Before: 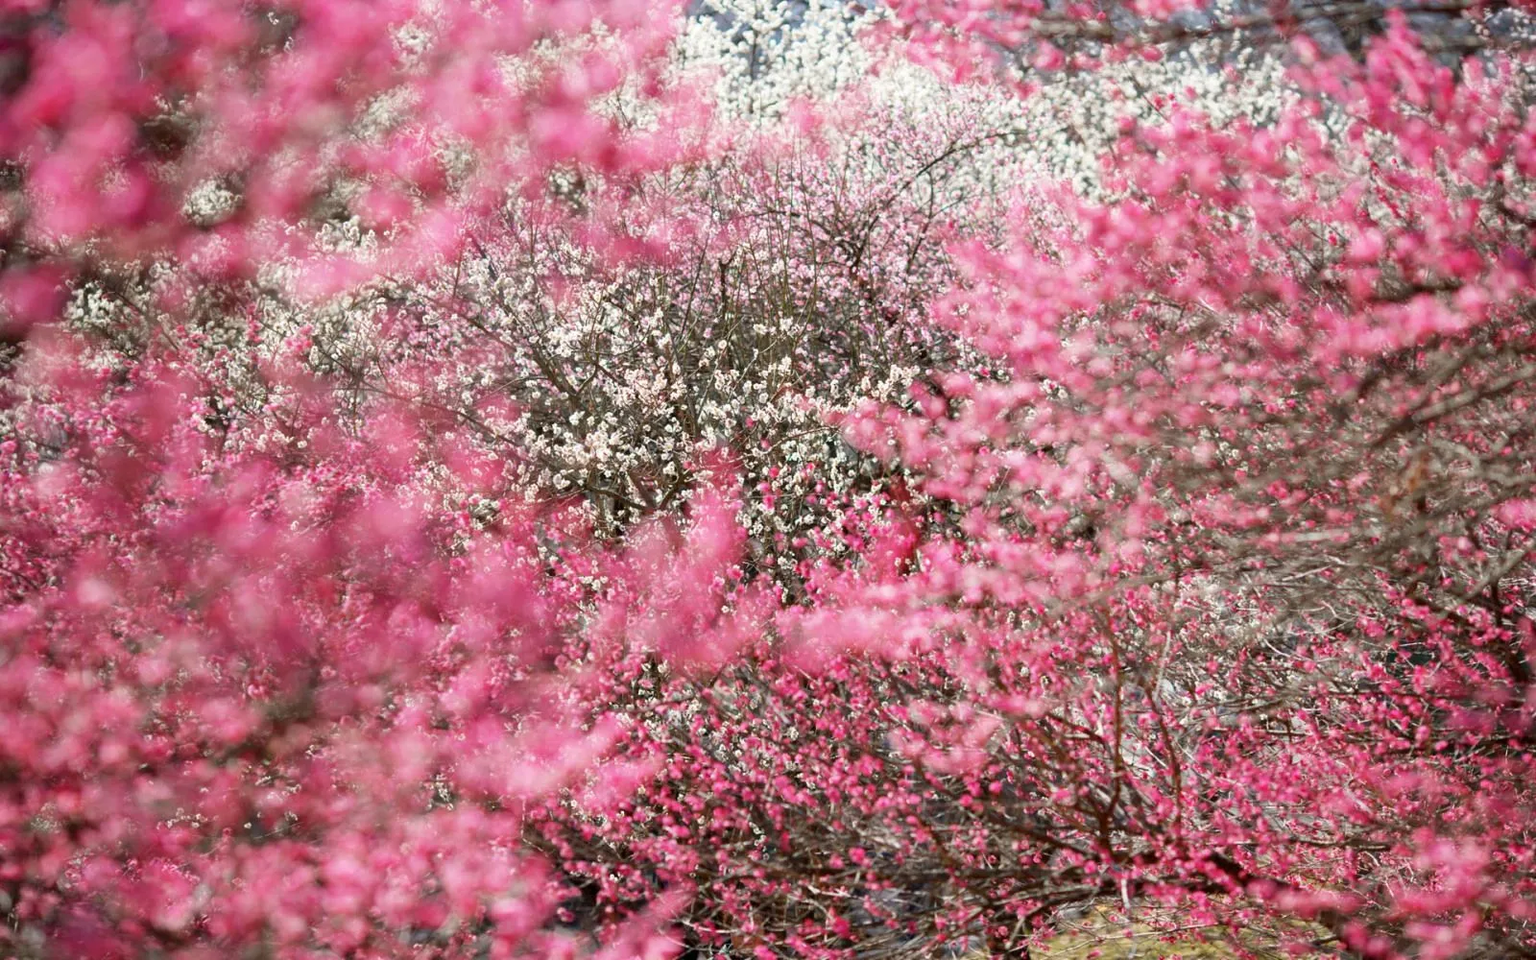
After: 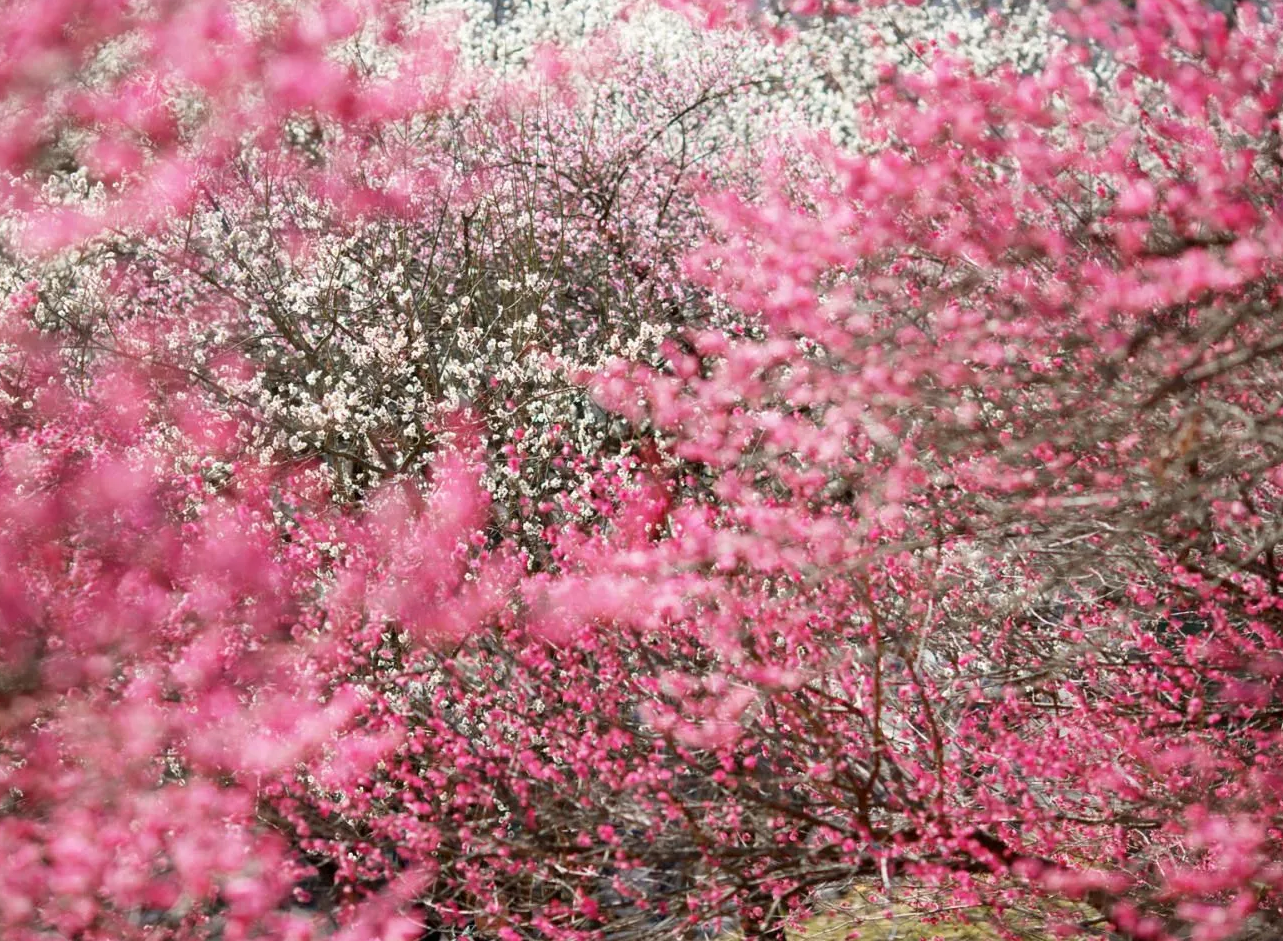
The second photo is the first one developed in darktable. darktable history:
crop and rotate: left 17.997%, top 5.844%, right 1.814%
